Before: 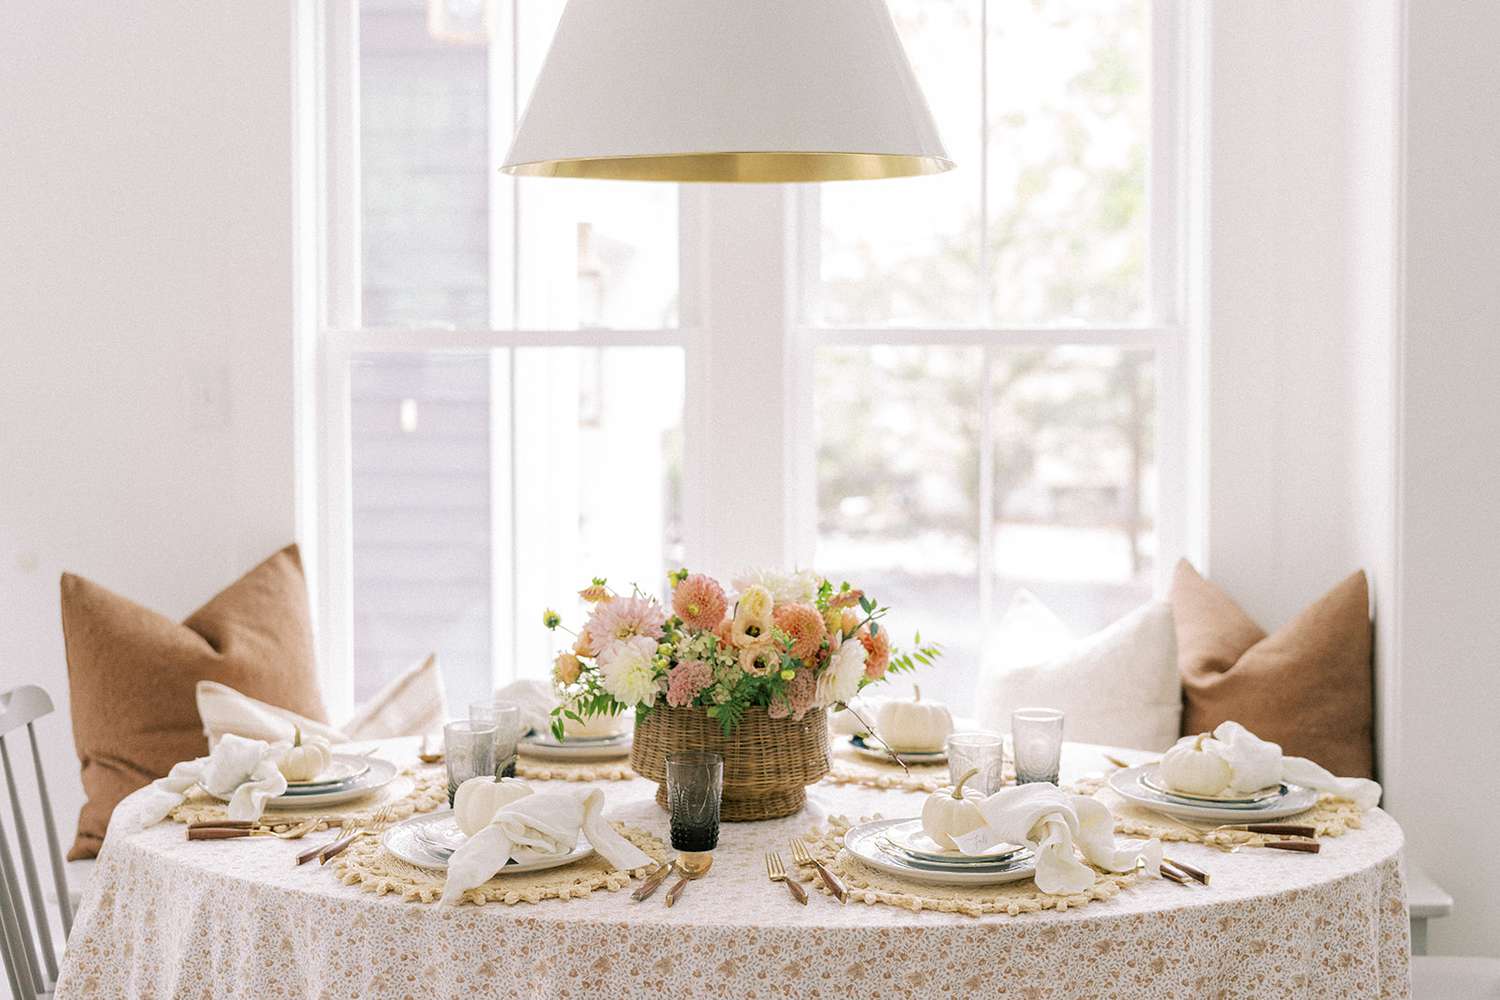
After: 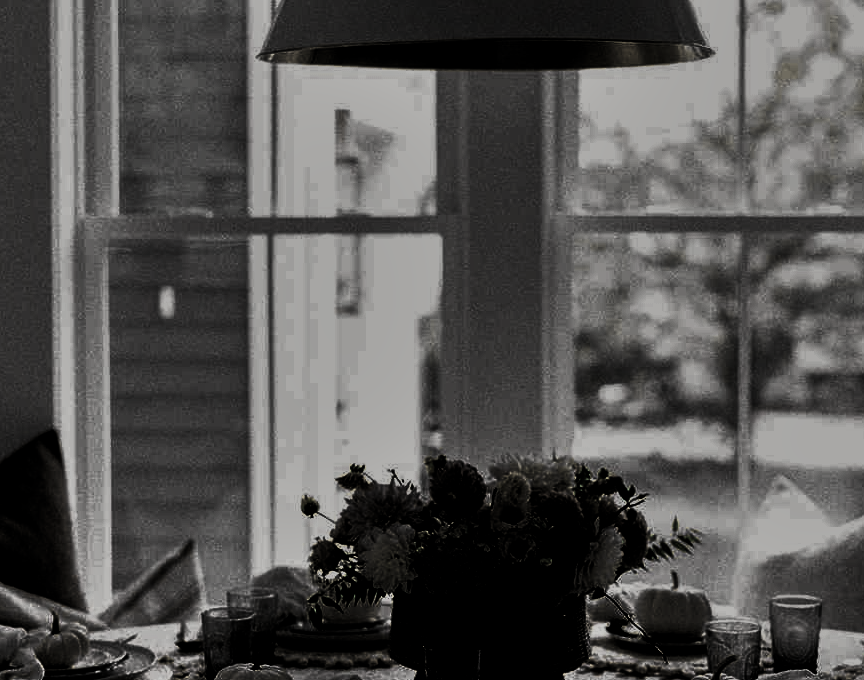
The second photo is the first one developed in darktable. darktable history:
shadows and highlights: low approximation 0.01, soften with gaussian
levels: levels [0.721, 0.937, 0.997]
crop: left 16.185%, top 11.388%, right 26.201%, bottom 20.561%
tone curve: curves: ch0 [(0.014, 0) (0.13, 0.09) (0.227, 0.211) (0.346, 0.388) (0.499, 0.598) (0.662, 0.76) (0.795, 0.846) (1, 0.969)]; ch1 [(0, 0) (0.366, 0.367) (0.447, 0.417) (0.473, 0.484) (0.504, 0.502) (0.525, 0.518) (0.564, 0.548) (0.639, 0.643) (1, 1)]; ch2 [(0, 0) (0.333, 0.346) (0.375, 0.375) (0.424, 0.43) (0.476, 0.498) (0.496, 0.505) (0.517, 0.515) (0.542, 0.564) (0.583, 0.6) (0.64, 0.622) (0.723, 0.676) (1, 1)], color space Lab, independent channels, preserve colors none
